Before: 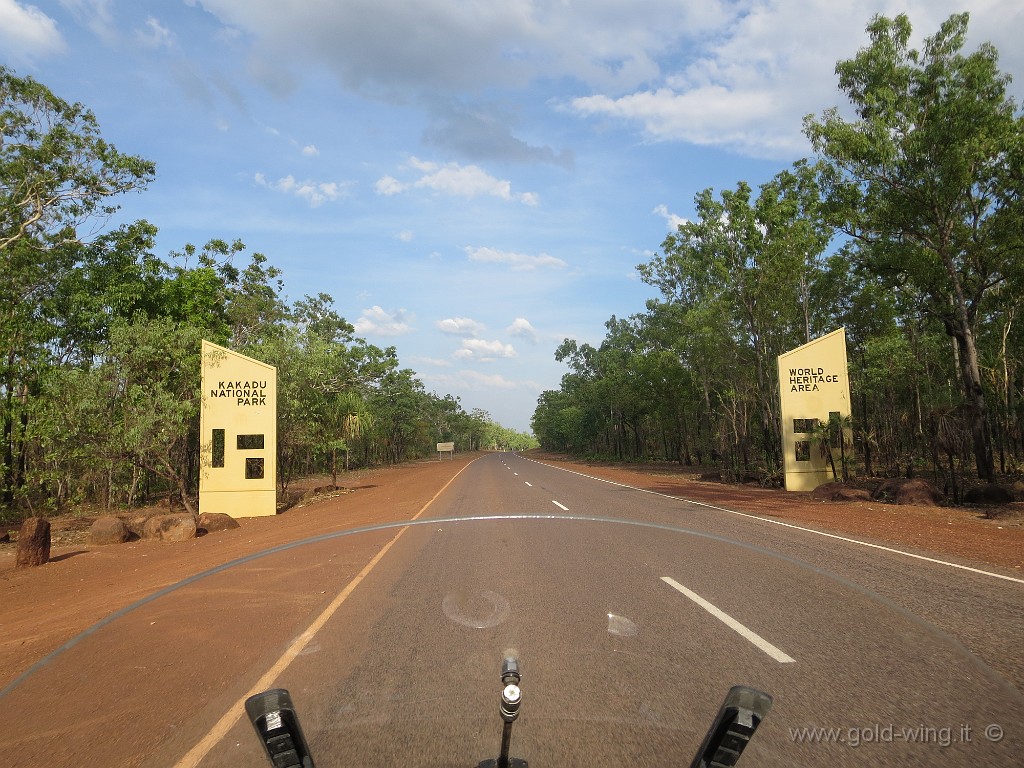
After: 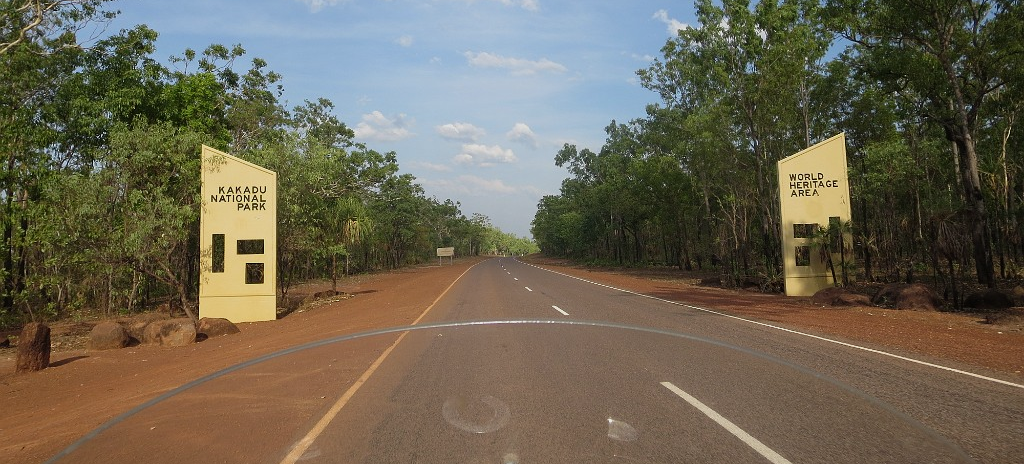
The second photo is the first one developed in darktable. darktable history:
exposure: exposure -0.409 EV, compensate highlight preservation false
shadows and highlights: shadows -0.117, highlights 40.15
crop and rotate: top 25.52%, bottom 14.037%
